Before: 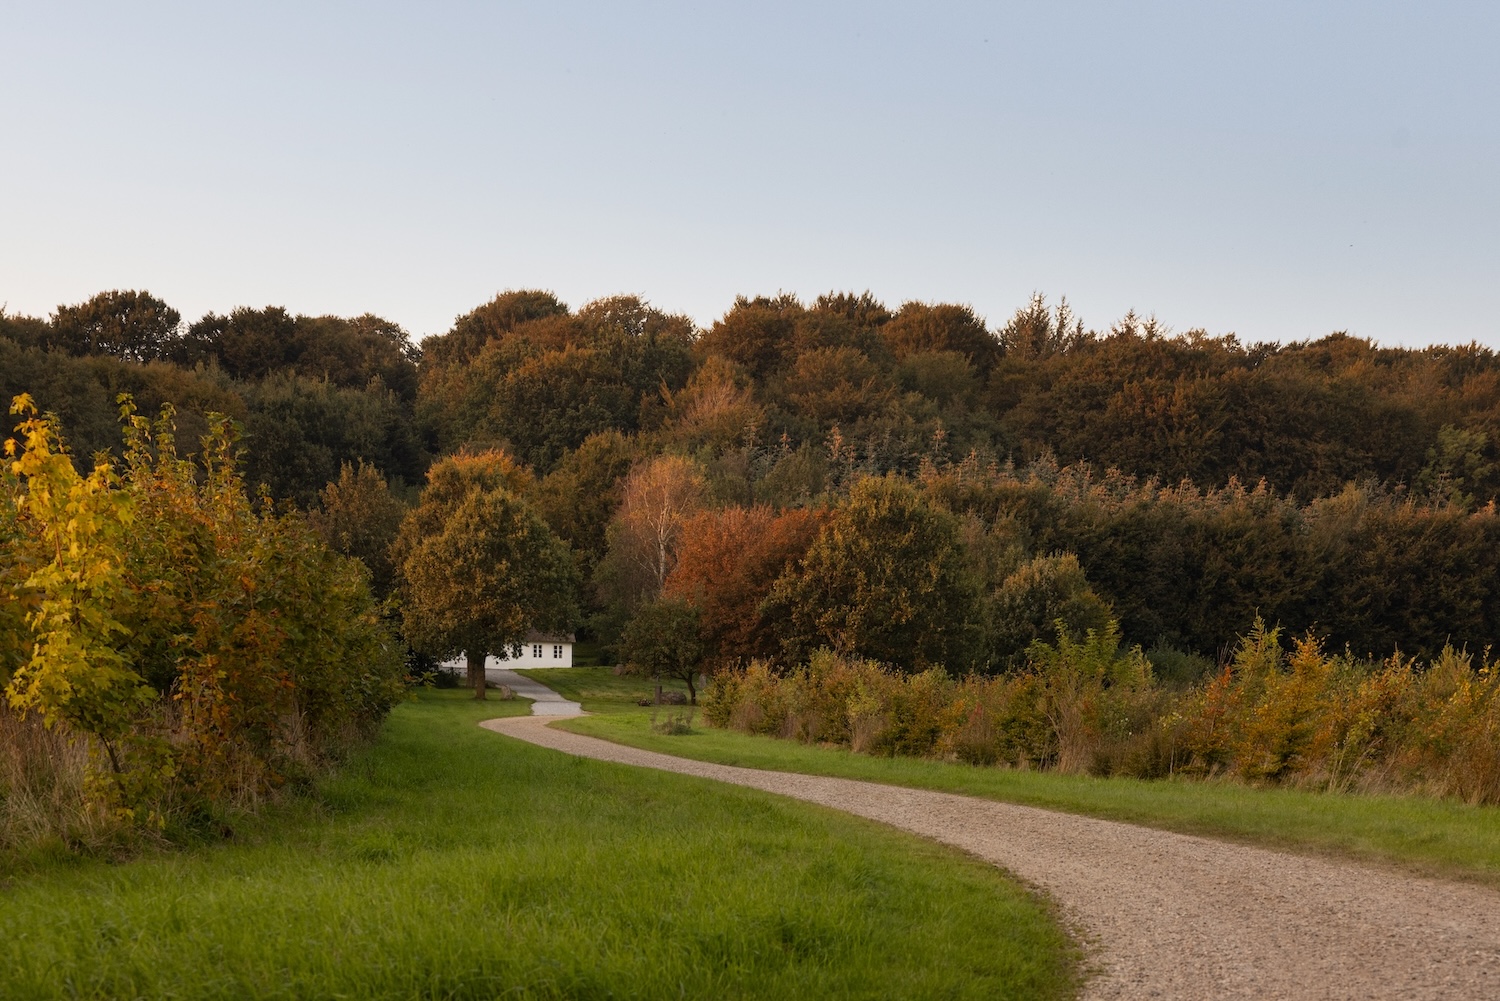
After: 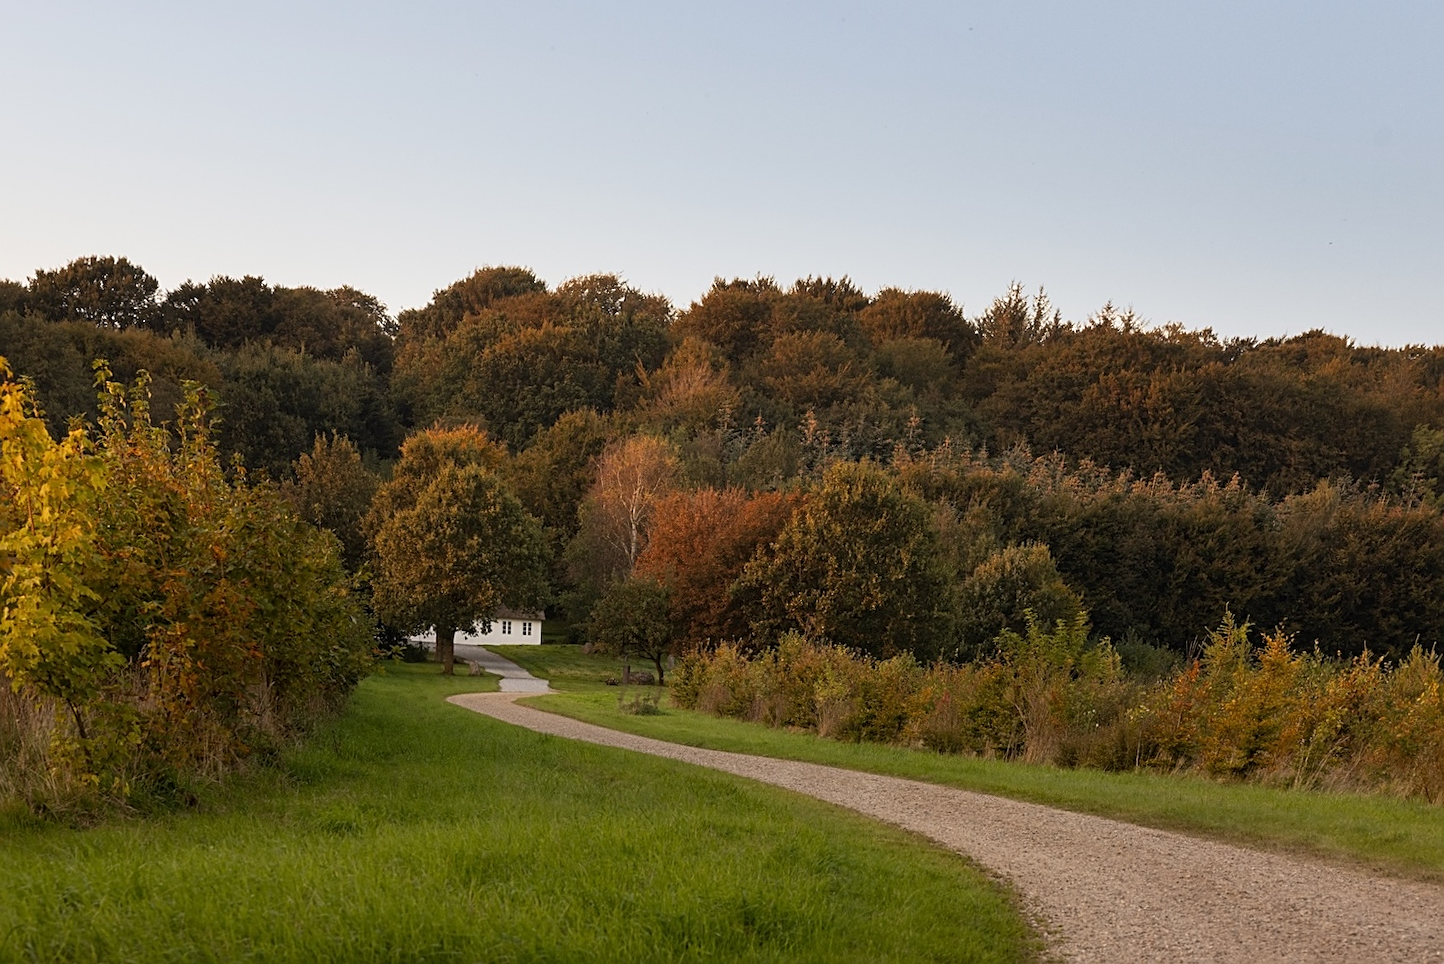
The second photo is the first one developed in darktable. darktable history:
sharpen: on, module defaults
crop and rotate: angle -1.48°
